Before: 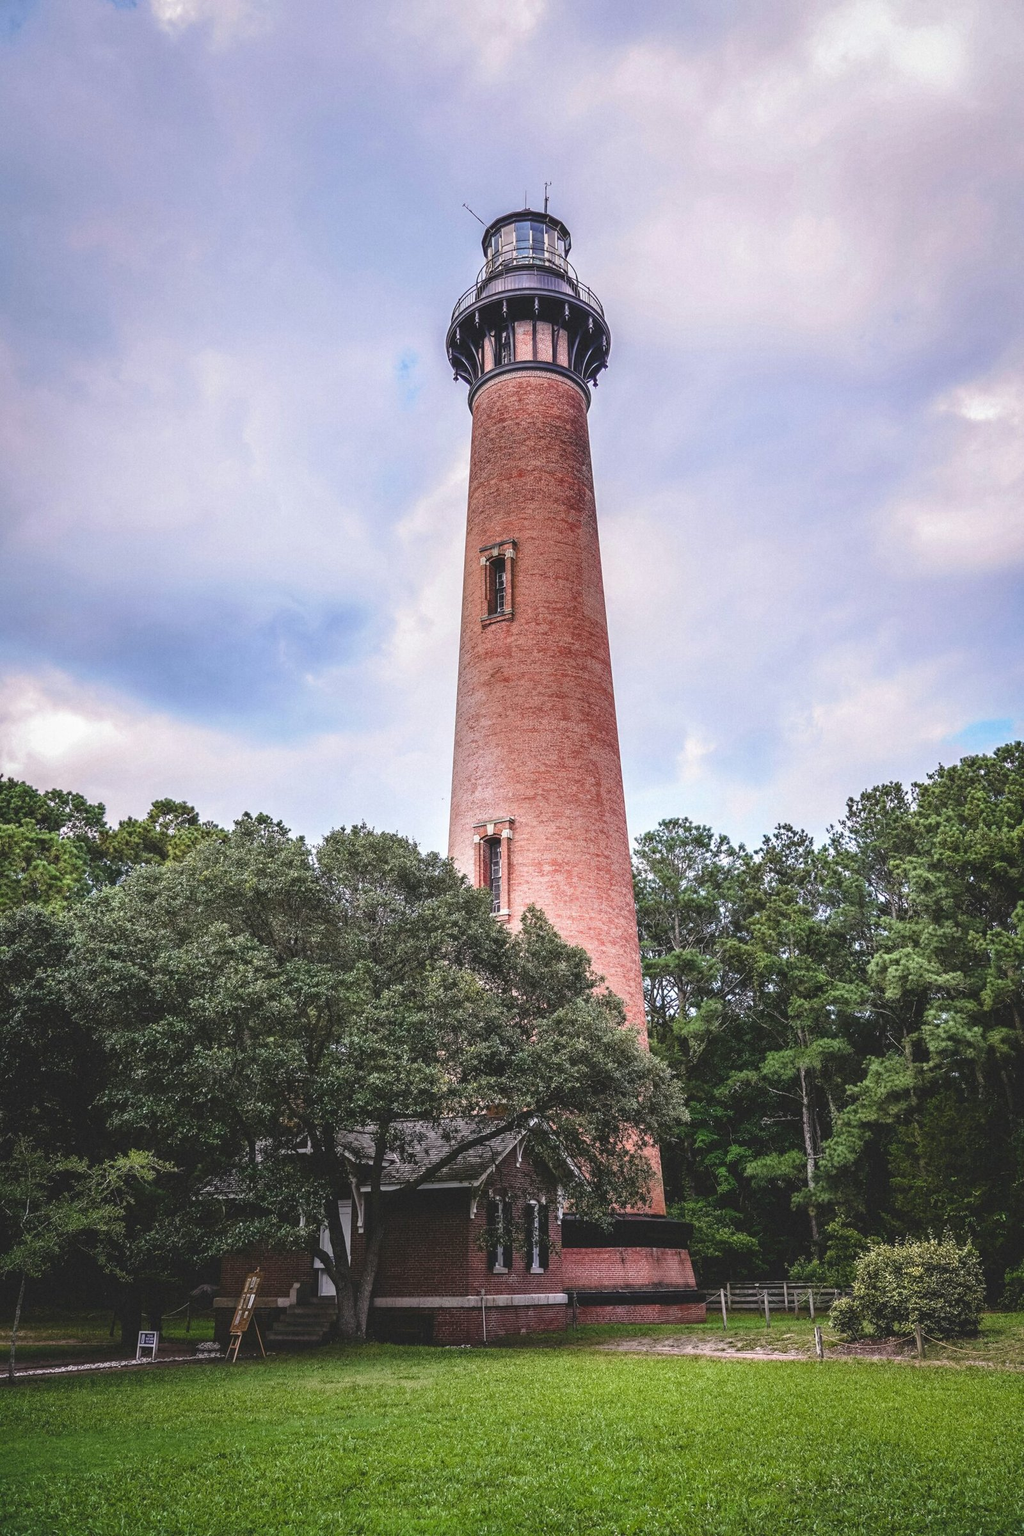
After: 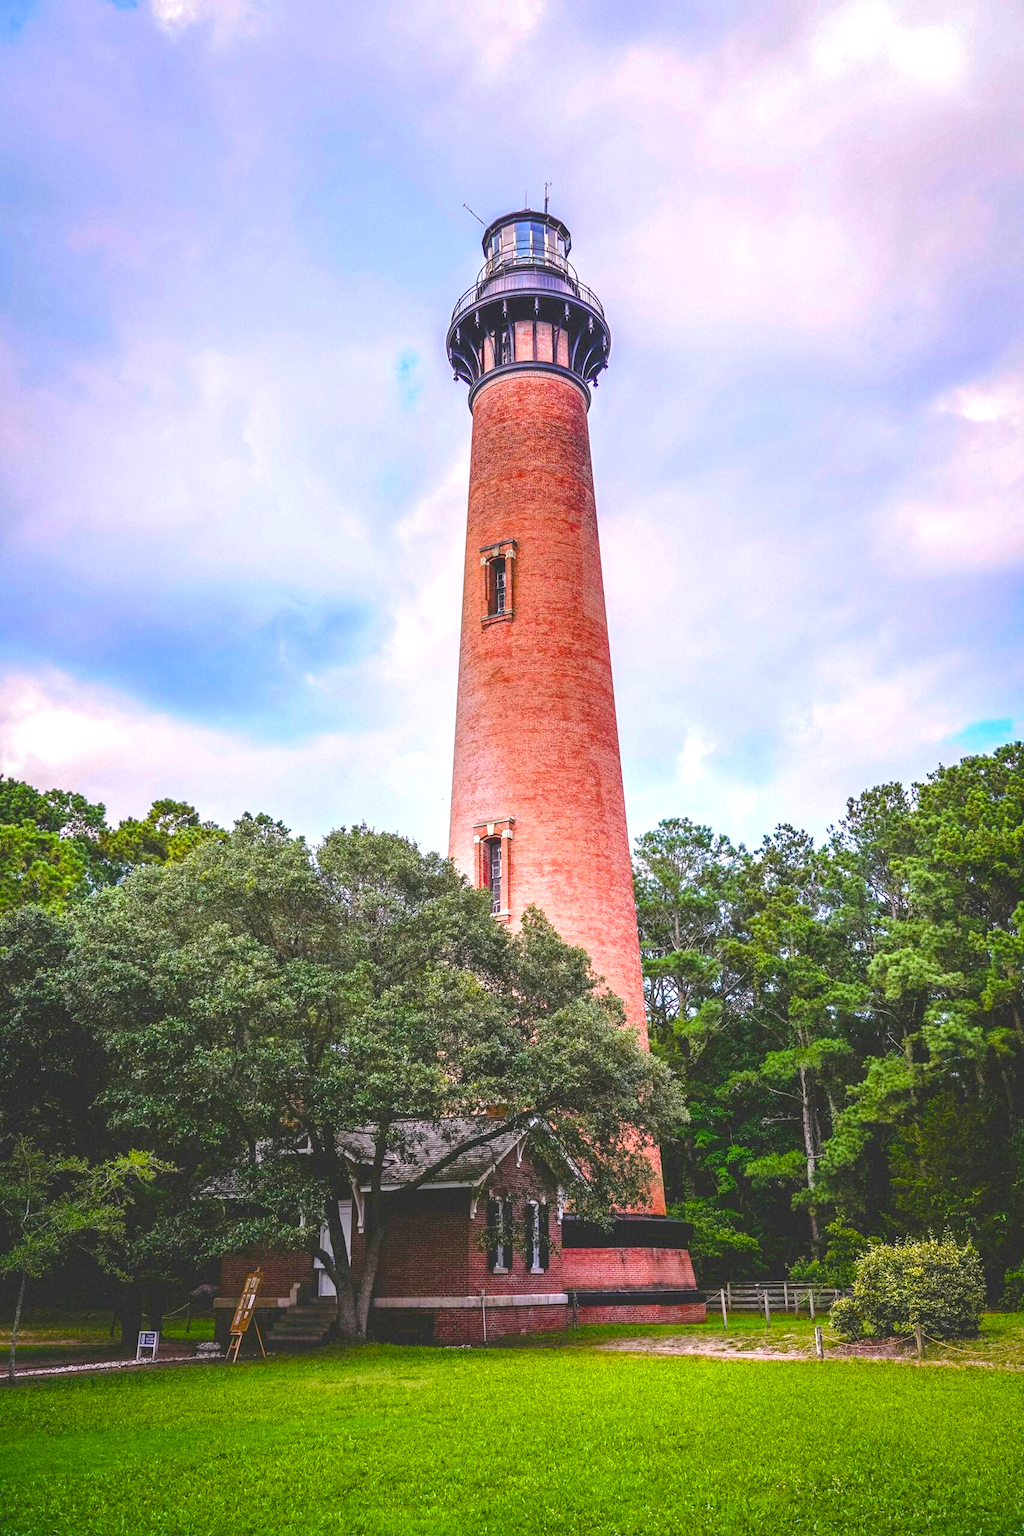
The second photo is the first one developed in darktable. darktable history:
levels: levels [0, 0.435, 0.917]
color balance rgb: linear chroma grading › global chroma 41.701%, perceptual saturation grading › global saturation 14.69%, global vibrance 10.028%
